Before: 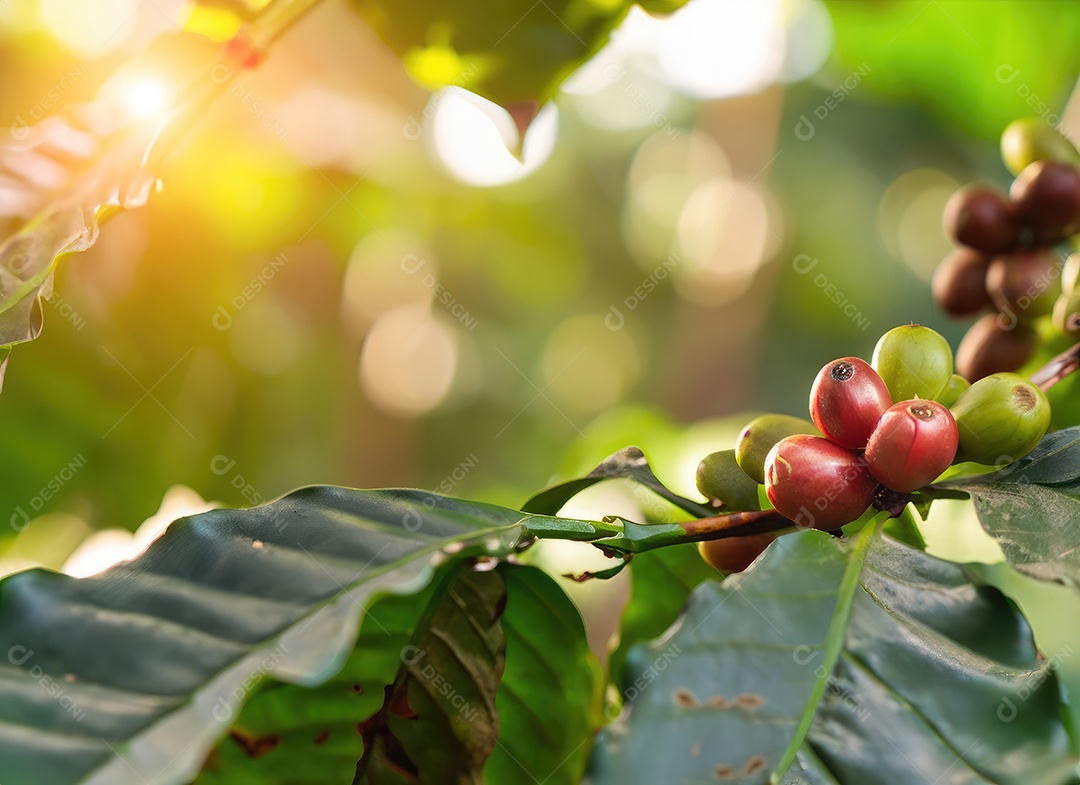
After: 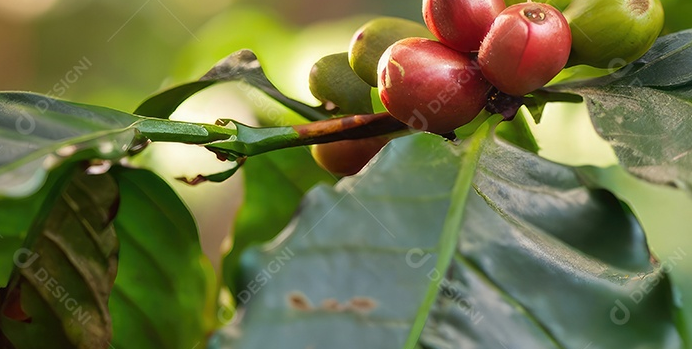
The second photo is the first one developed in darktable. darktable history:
crop and rotate: left 35.869%, top 50.63%, bottom 4.908%
